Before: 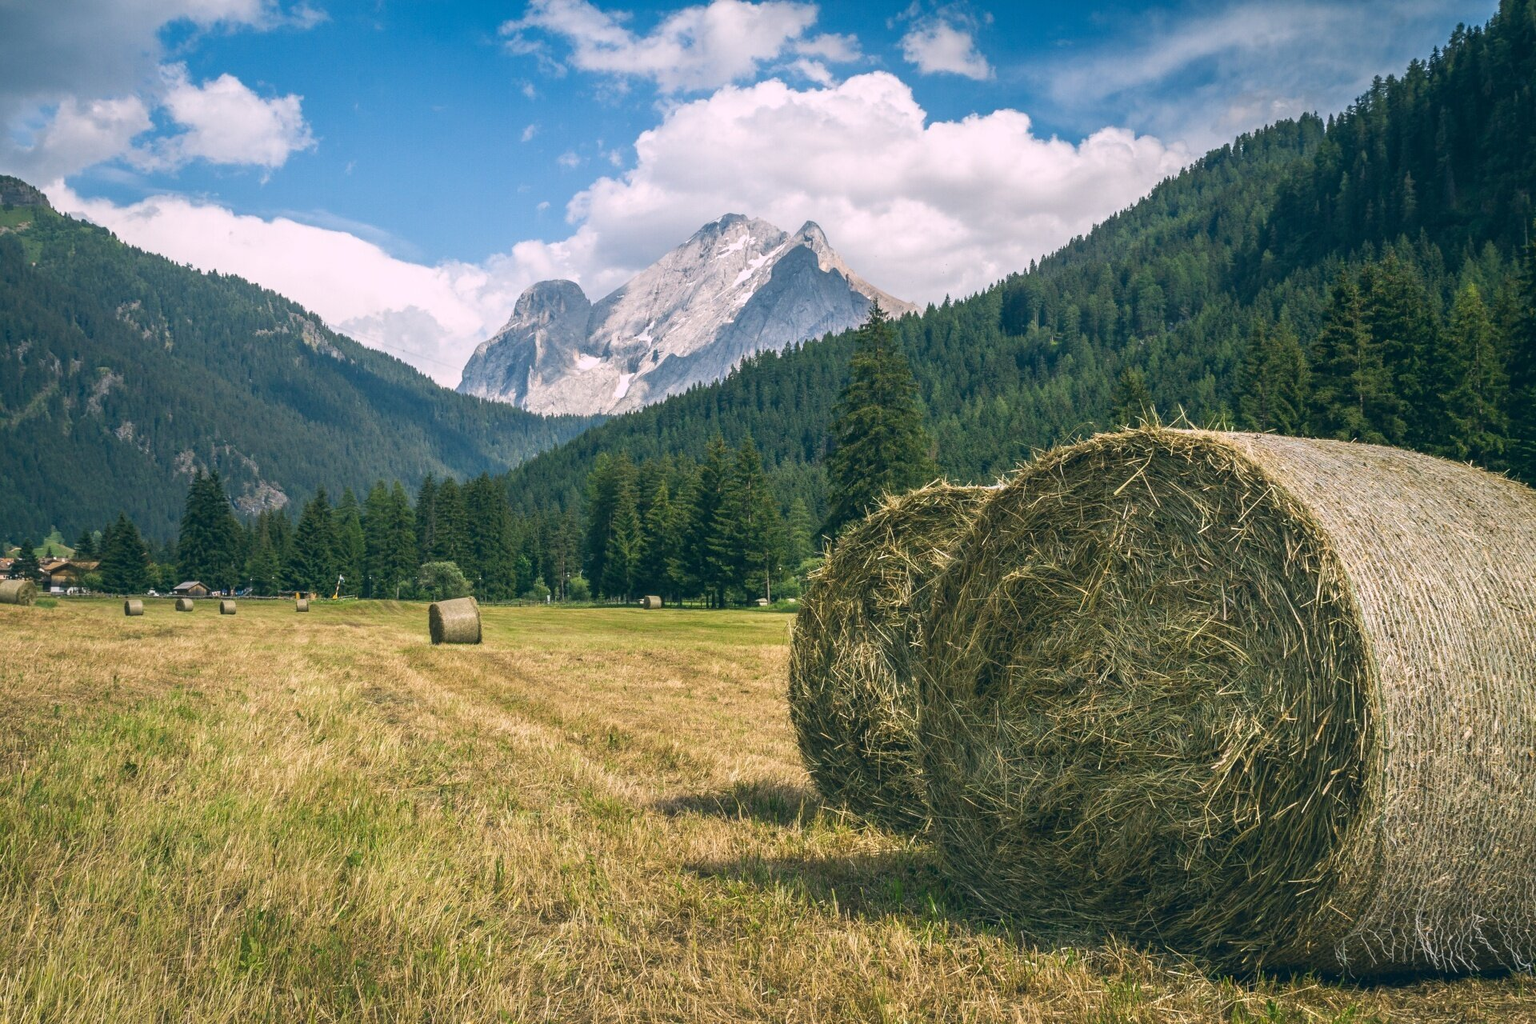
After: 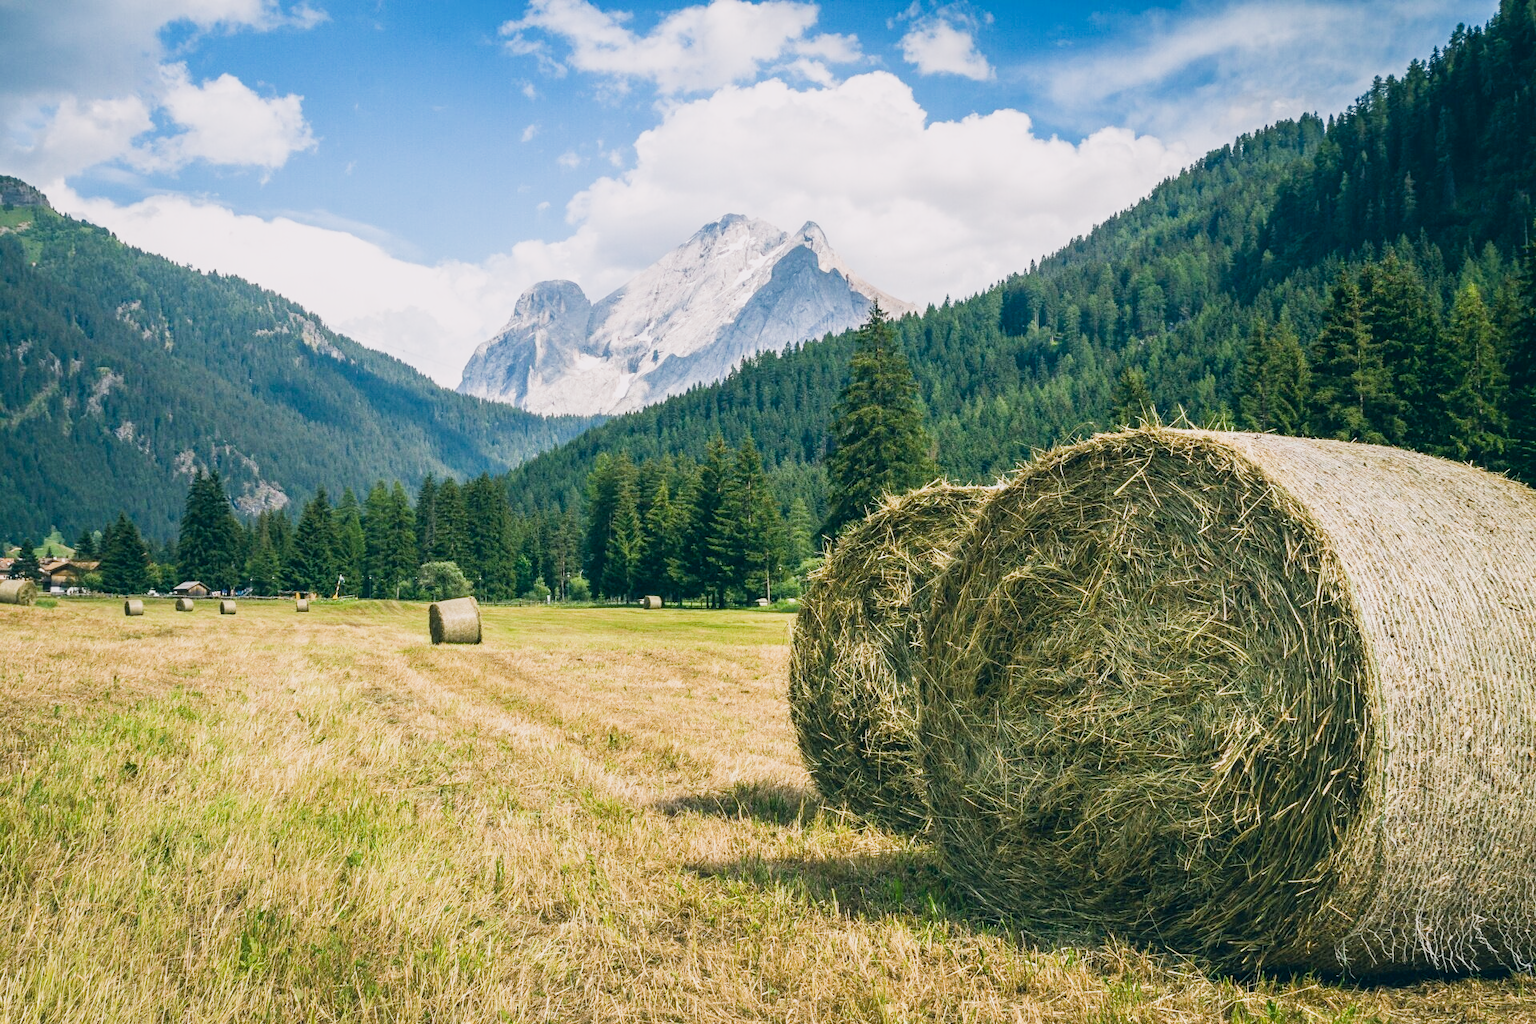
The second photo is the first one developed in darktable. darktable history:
exposure: black level correction 0, exposure 0.7 EV, compensate exposure bias true, compensate highlight preservation false
sigmoid: on, module defaults
